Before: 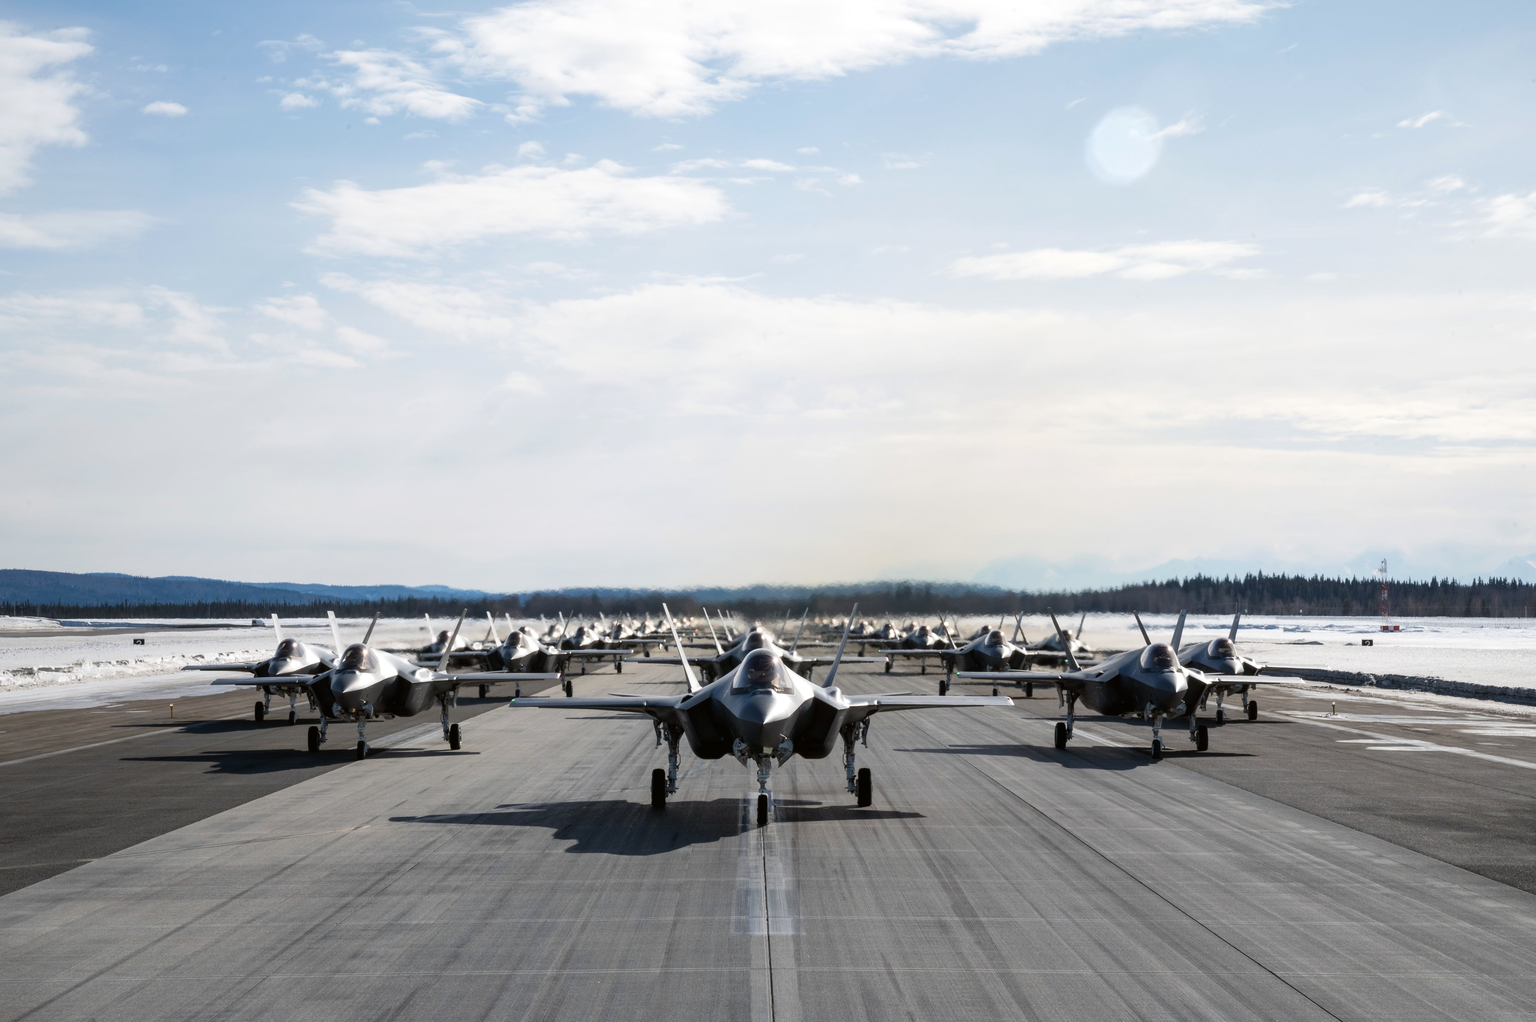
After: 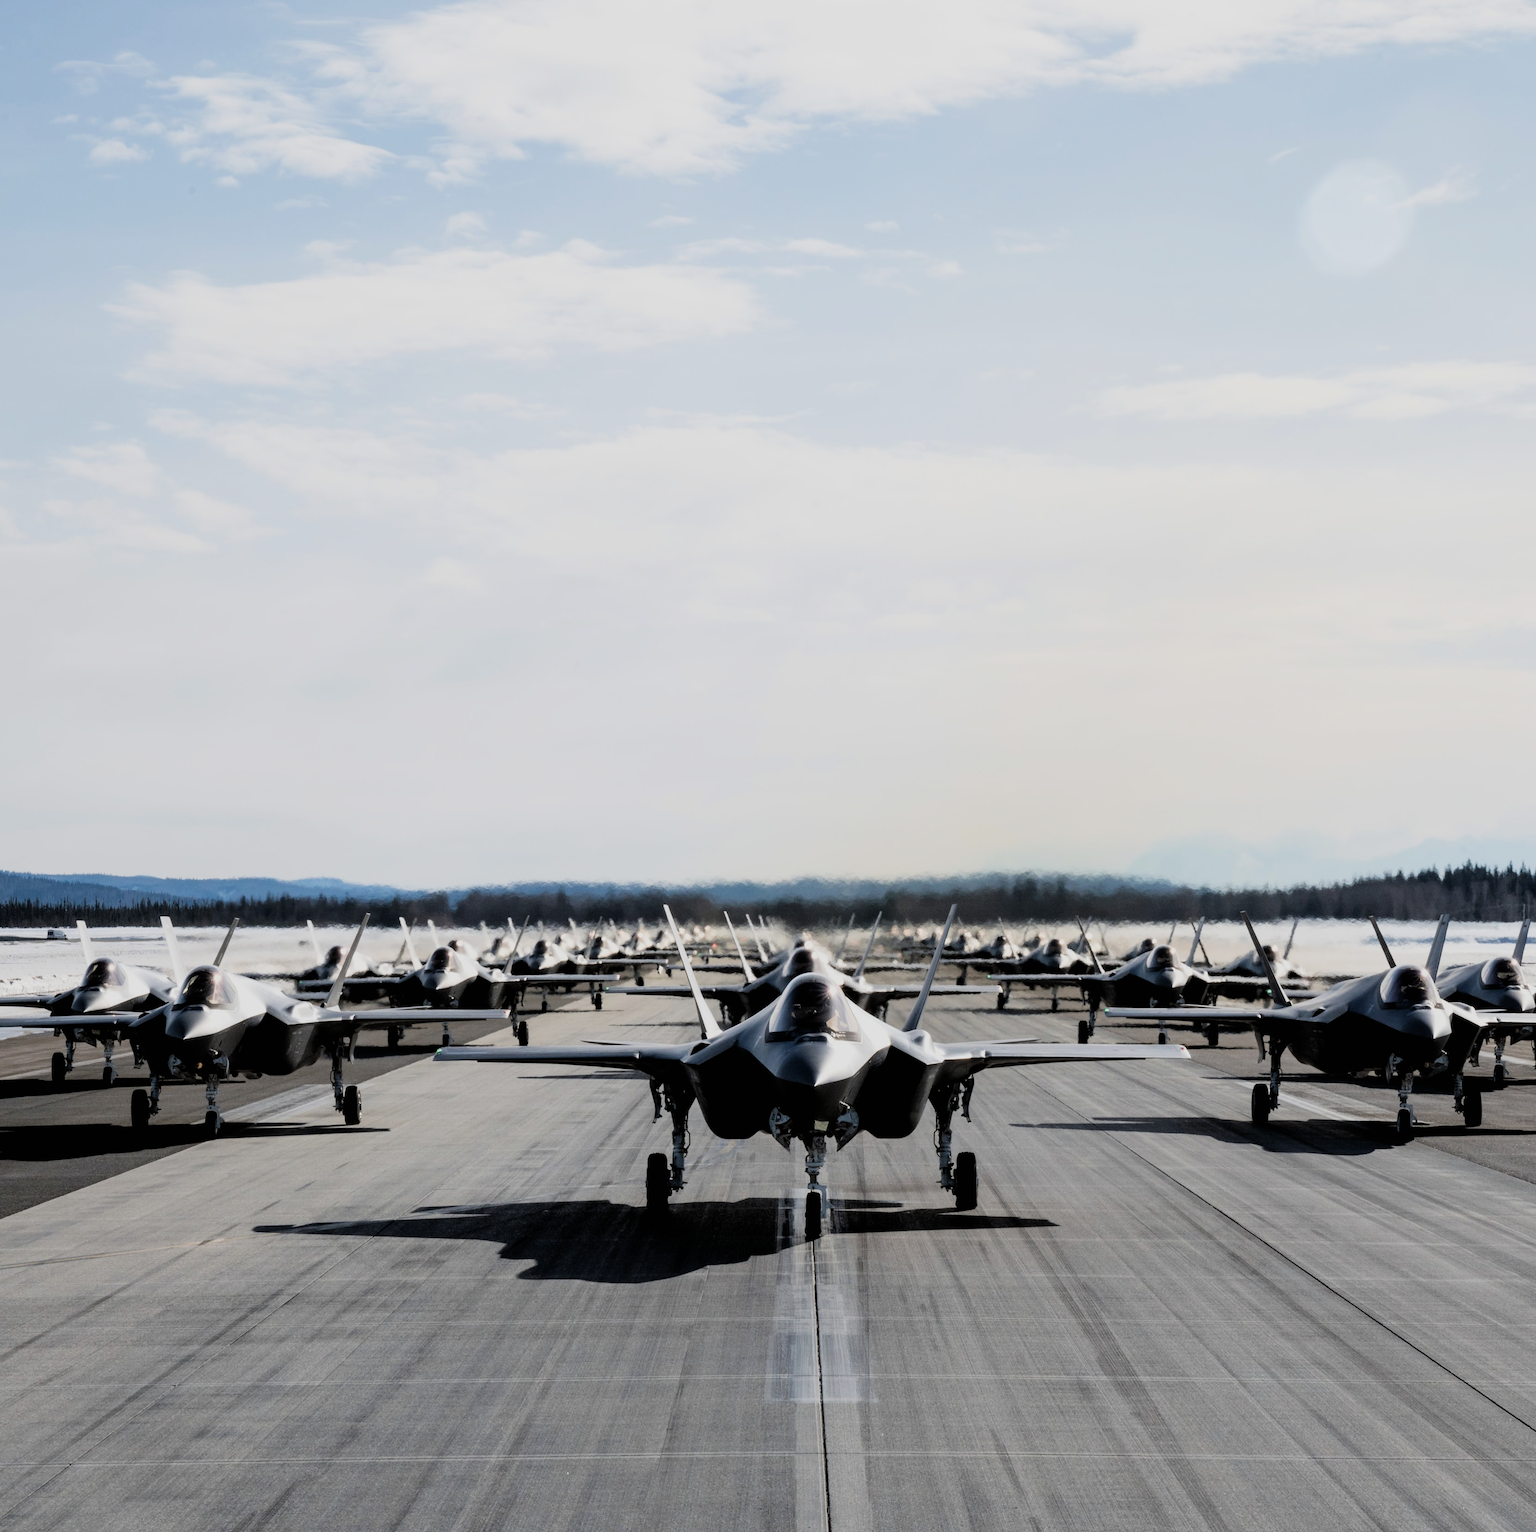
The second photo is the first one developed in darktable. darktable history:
crop and rotate: left 14.385%, right 18.948%
filmic rgb: black relative exposure -4.38 EV, white relative exposure 4.56 EV, hardness 2.37, contrast 1.05
contrast brightness saturation: contrast 0.15, brightness 0.05
